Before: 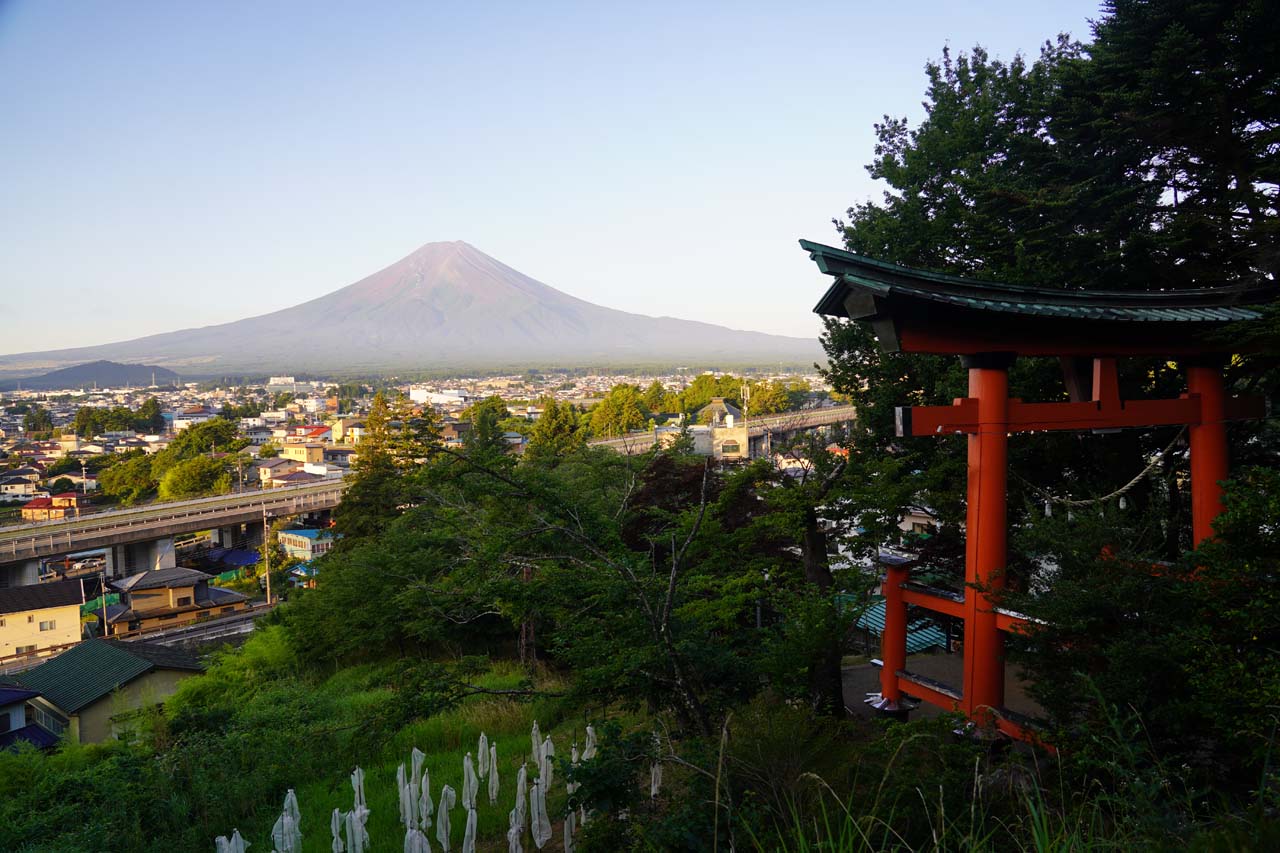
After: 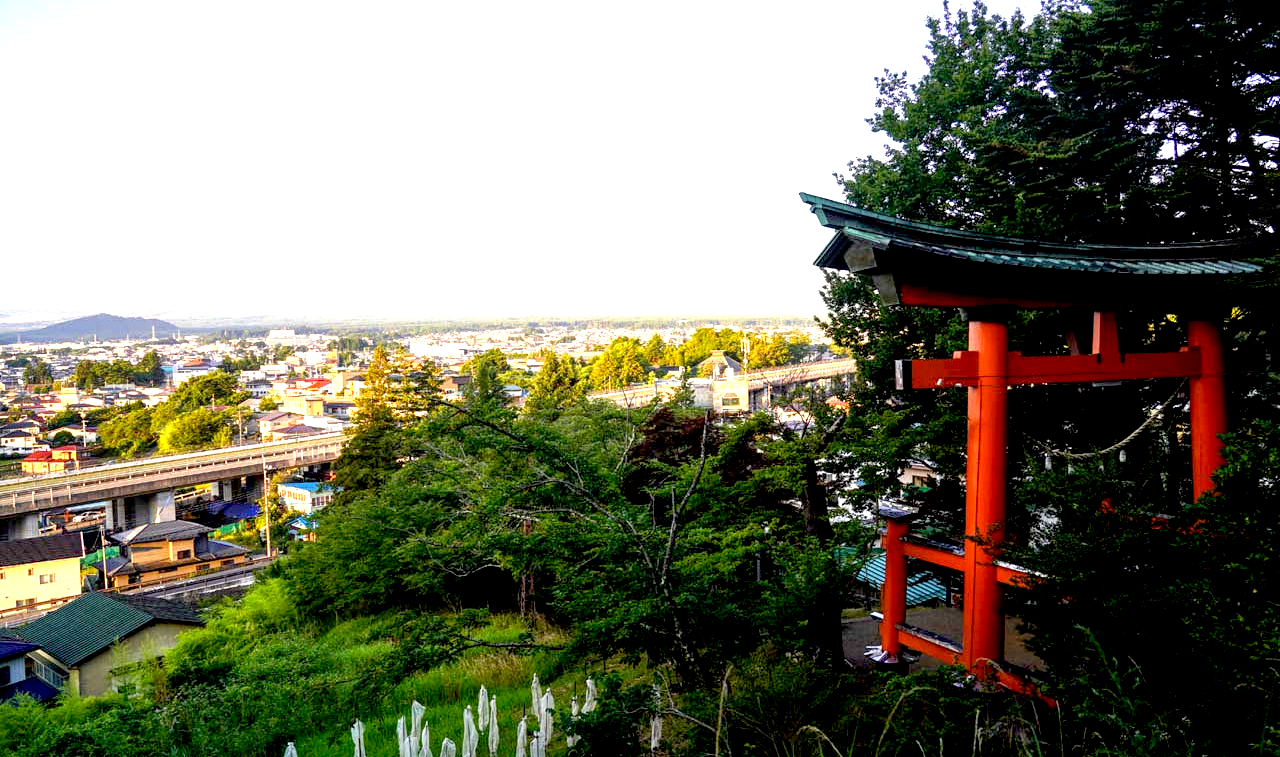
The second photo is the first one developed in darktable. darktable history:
local contrast: on, module defaults
exposure: black level correction 0.009, exposure 1.425 EV, compensate highlight preservation false
crop and rotate: top 5.609%, bottom 5.609%
